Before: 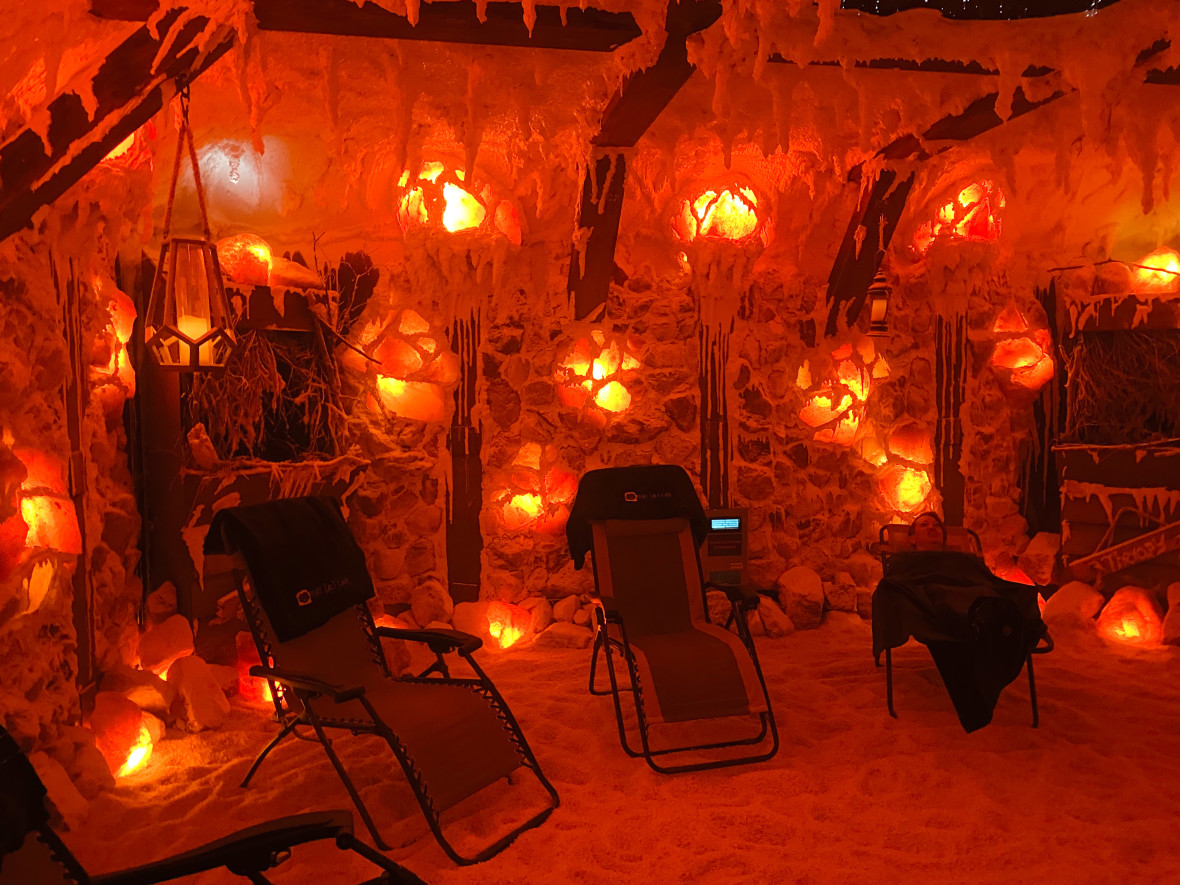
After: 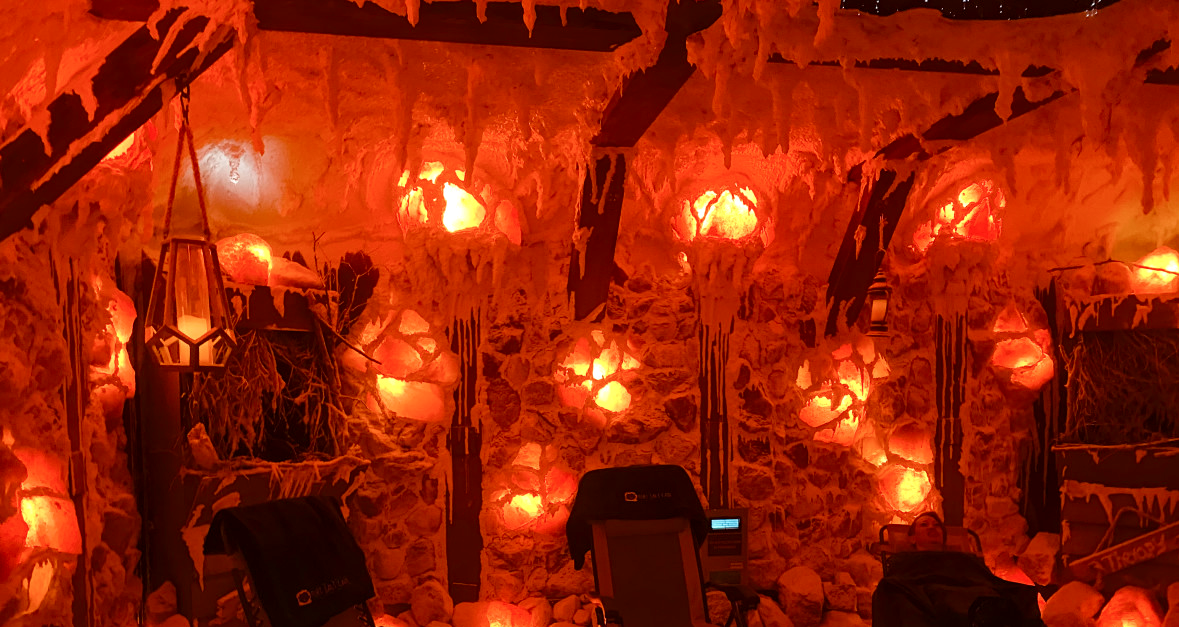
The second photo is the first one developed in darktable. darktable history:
local contrast: mode bilateral grid, contrast 21, coarseness 50, detail 119%, midtone range 0.2
color balance rgb: perceptual saturation grading › global saturation 0.169%, perceptual saturation grading › highlights -18.453%, perceptual saturation grading › mid-tones 7.105%, perceptual saturation grading › shadows 27.489%, global vibrance 14.729%
crop: right 0.001%, bottom 29.072%
